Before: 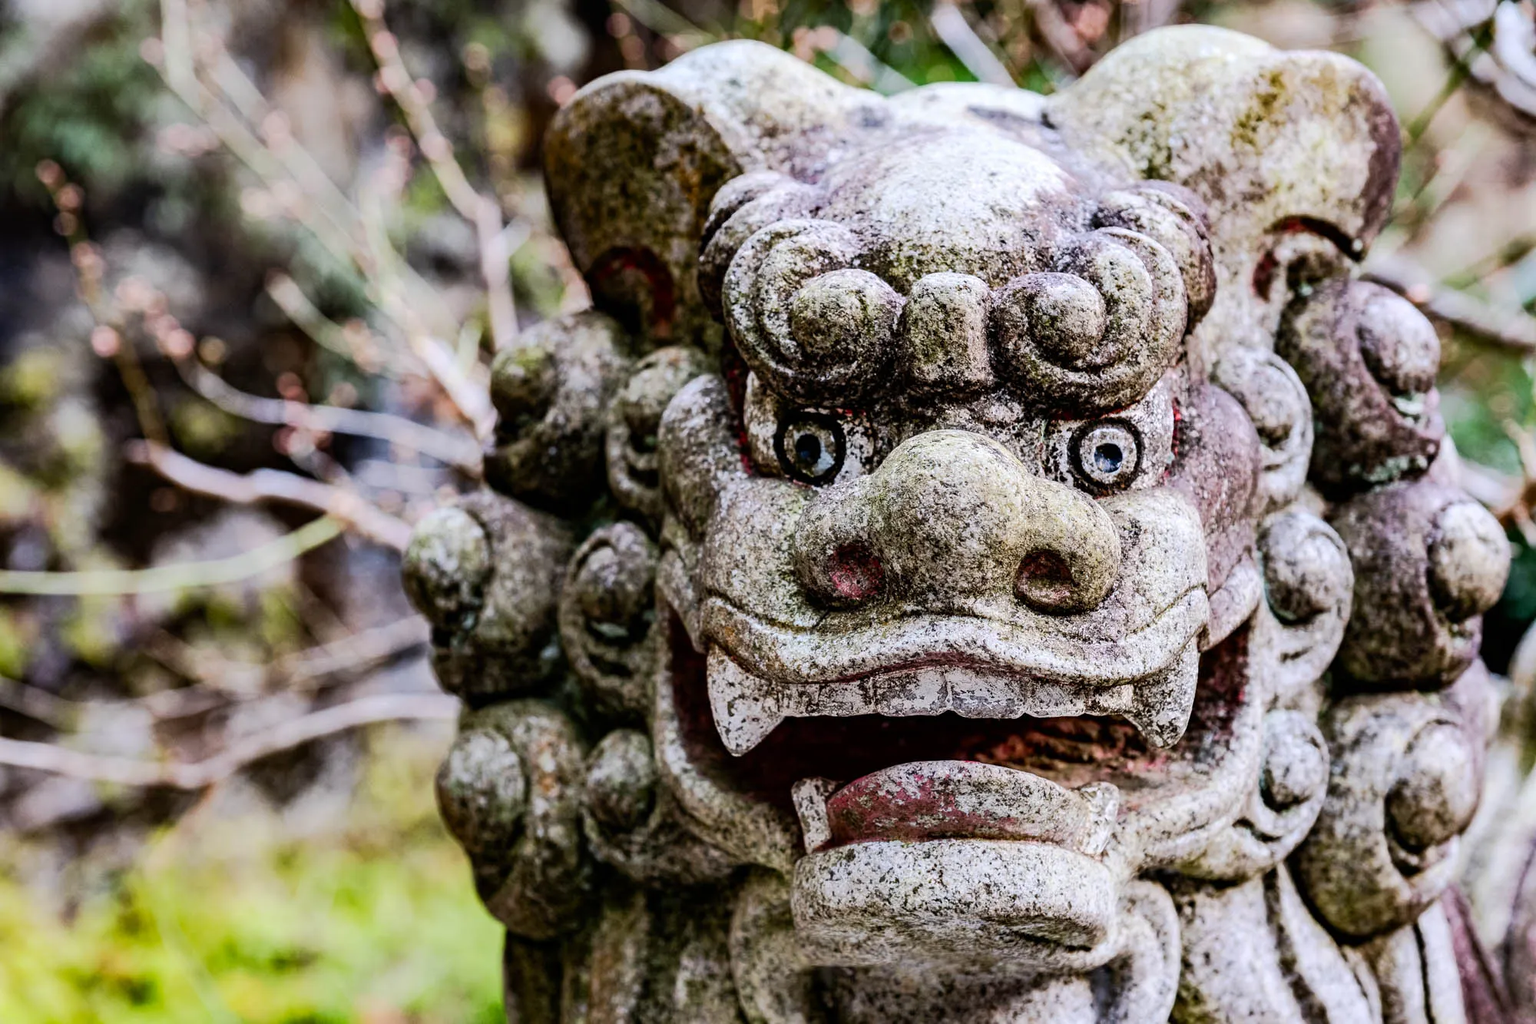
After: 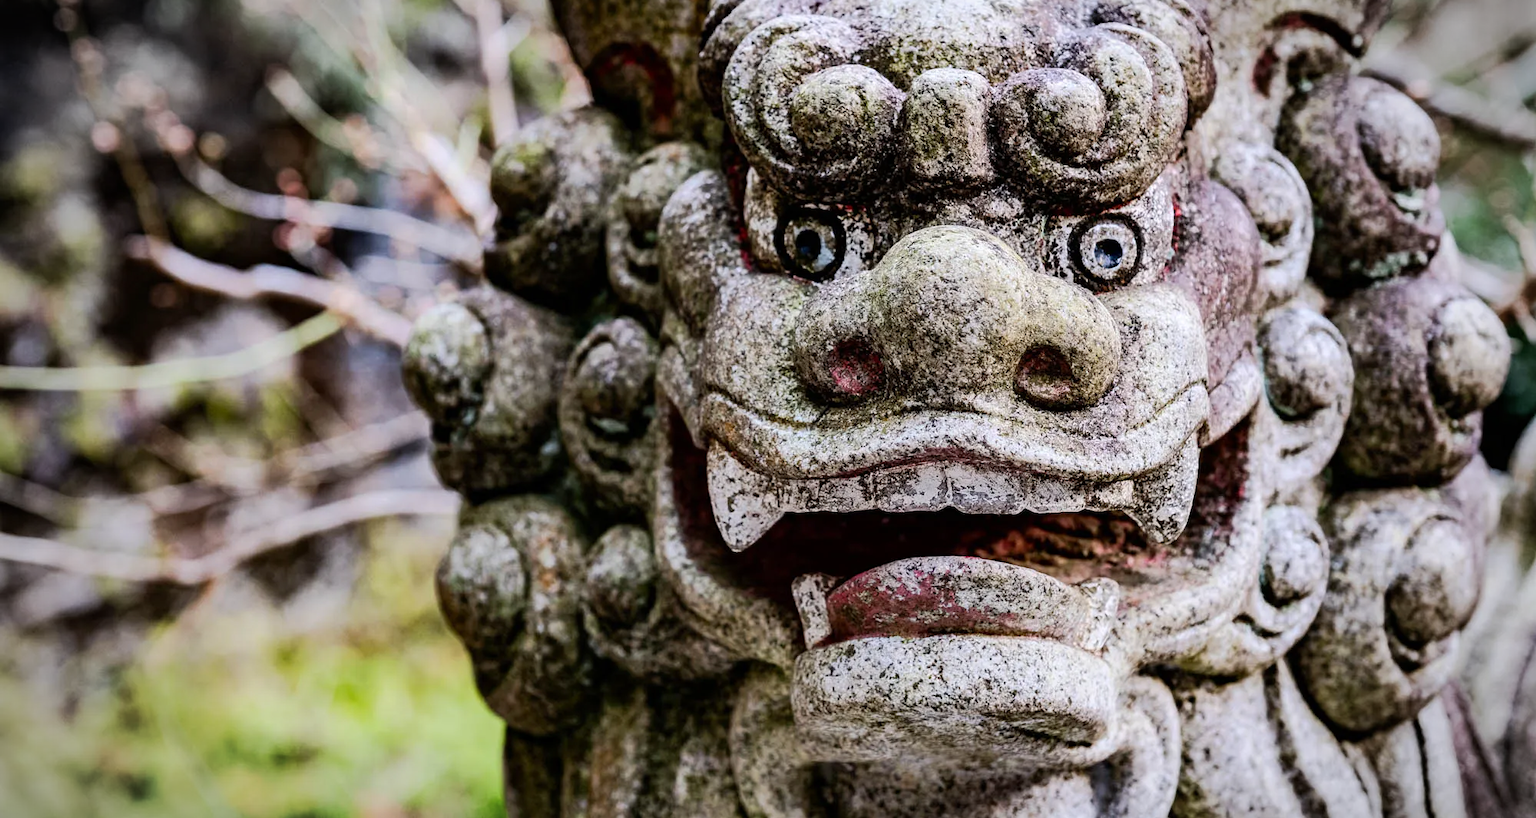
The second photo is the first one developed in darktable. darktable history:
crop and rotate: top 19.998%
vignetting: fall-off start 79.43%, saturation -0.649, width/height ratio 1.327, unbound false
